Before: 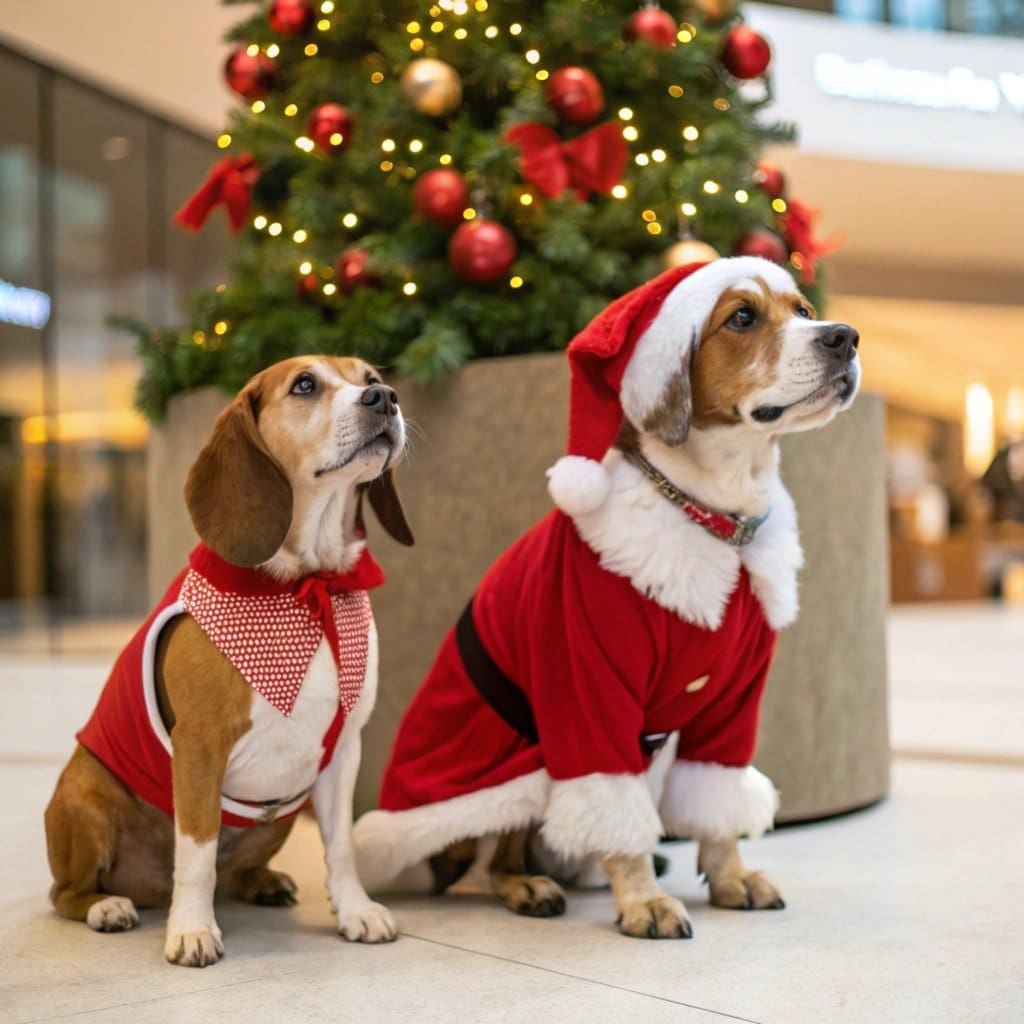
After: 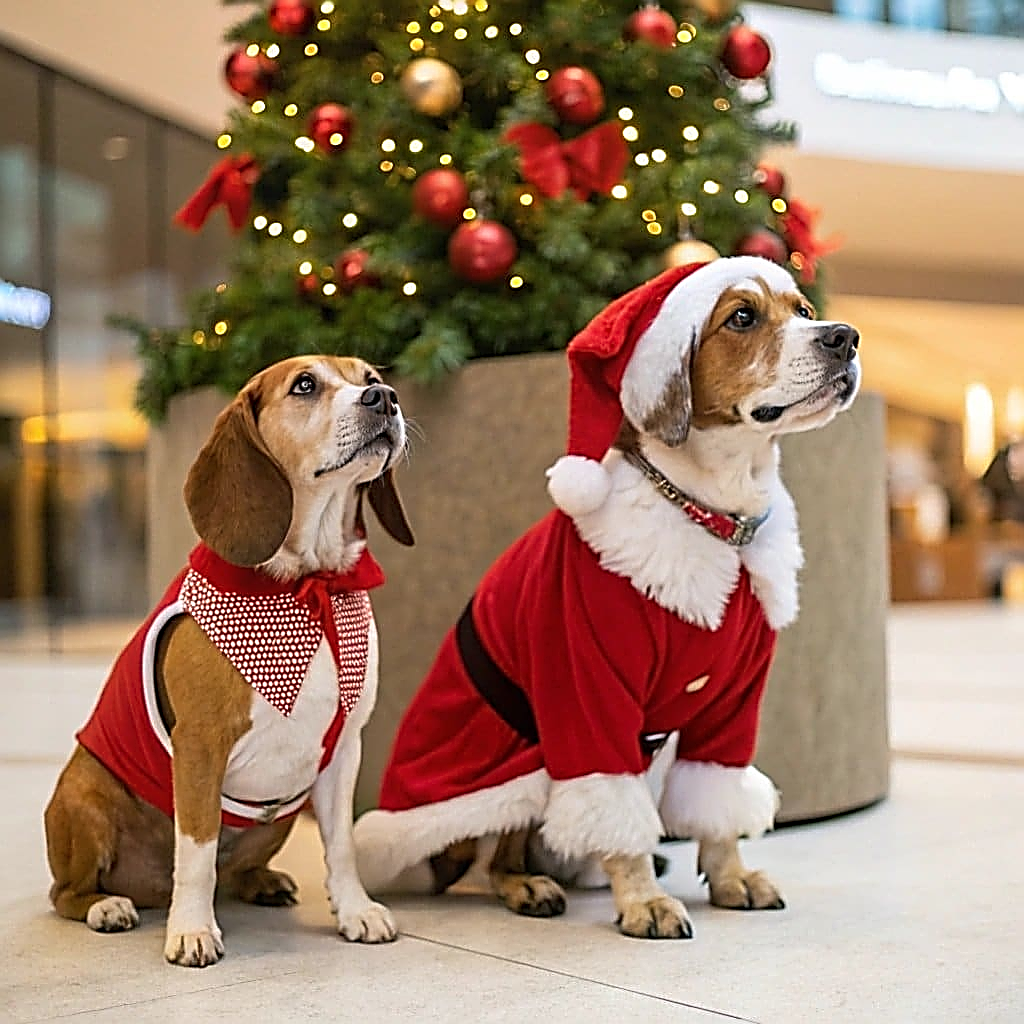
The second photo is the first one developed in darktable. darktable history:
sharpen: amount 1.998
